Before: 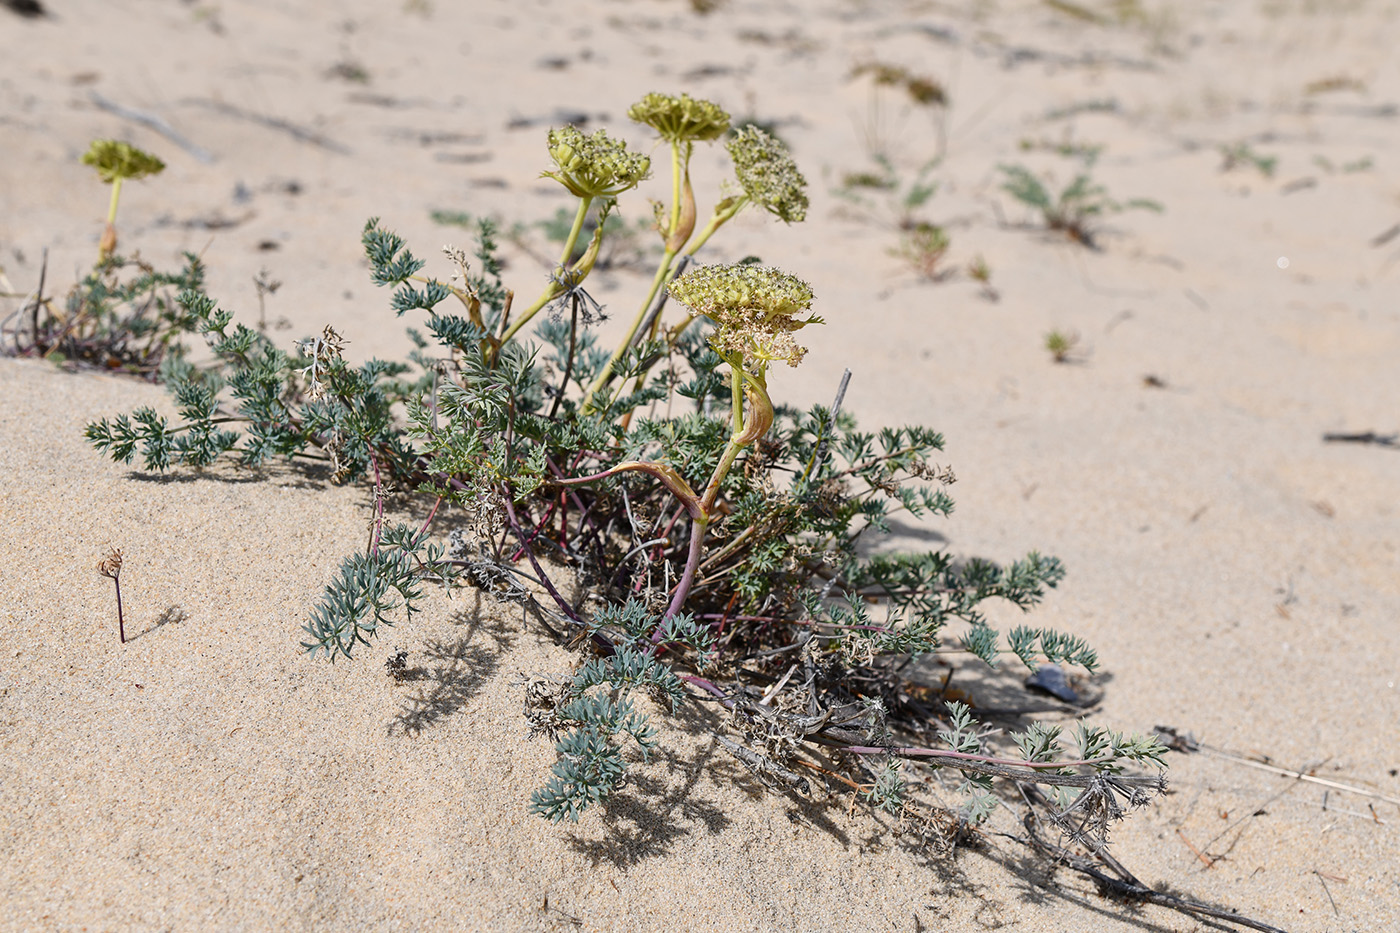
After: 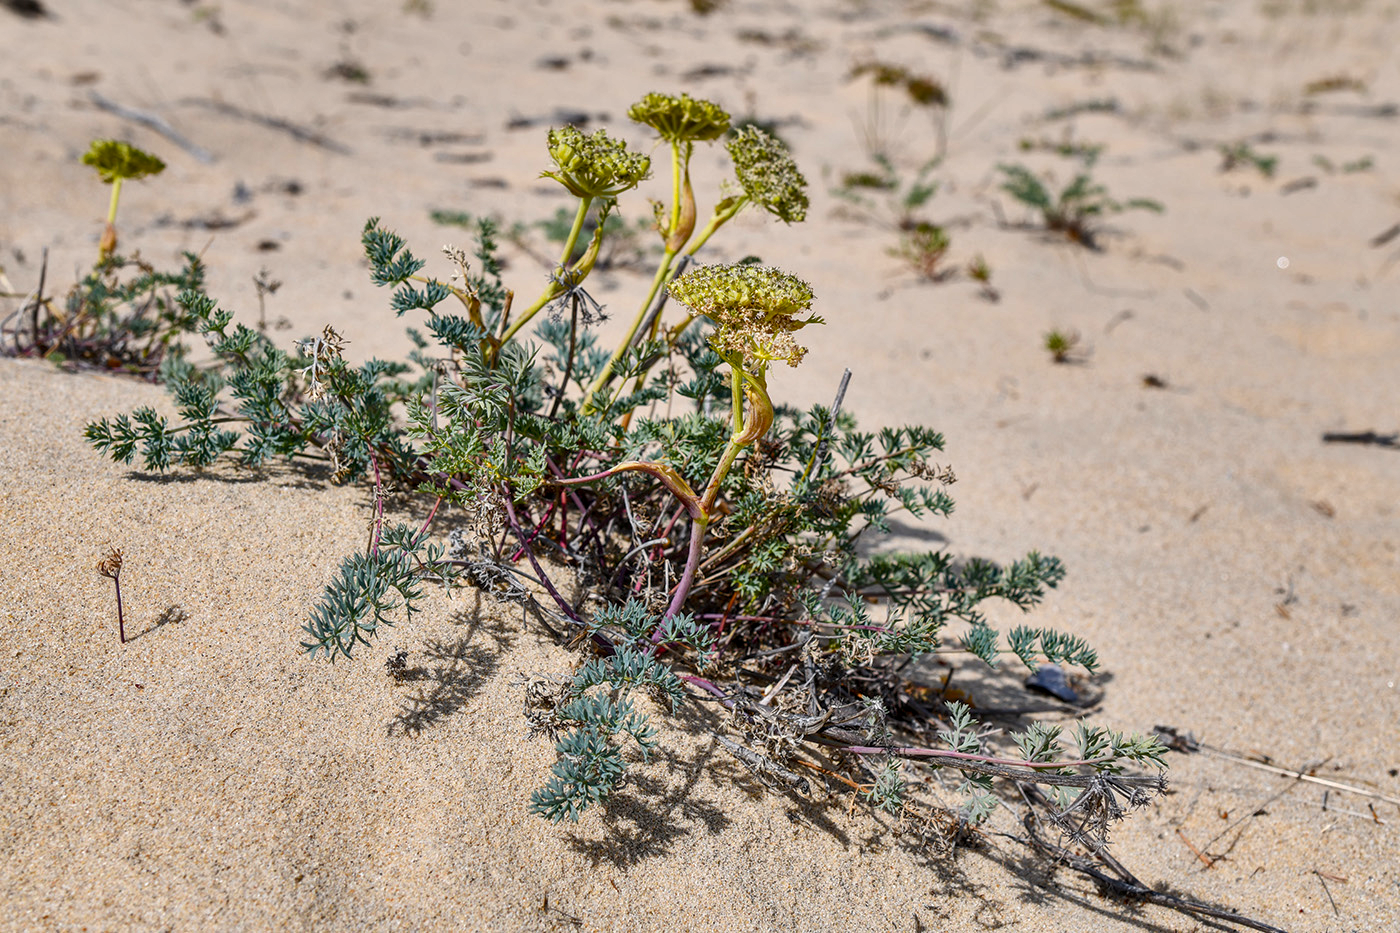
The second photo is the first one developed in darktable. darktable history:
local contrast: on, module defaults
color balance rgb: perceptual saturation grading › global saturation 31.177%
shadows and highlights: soften with gaussian
